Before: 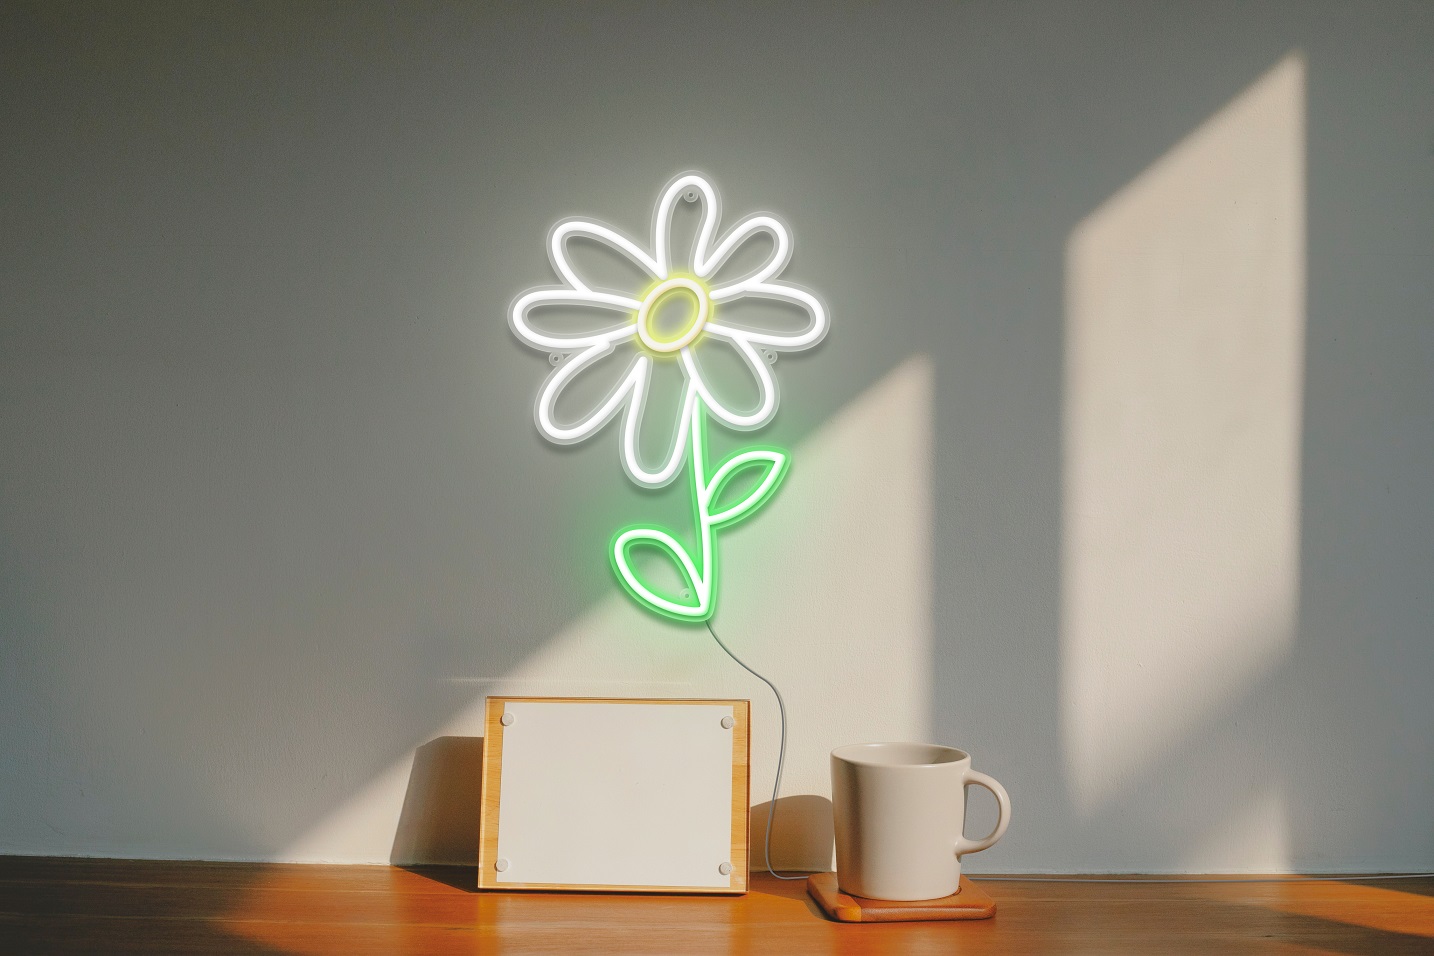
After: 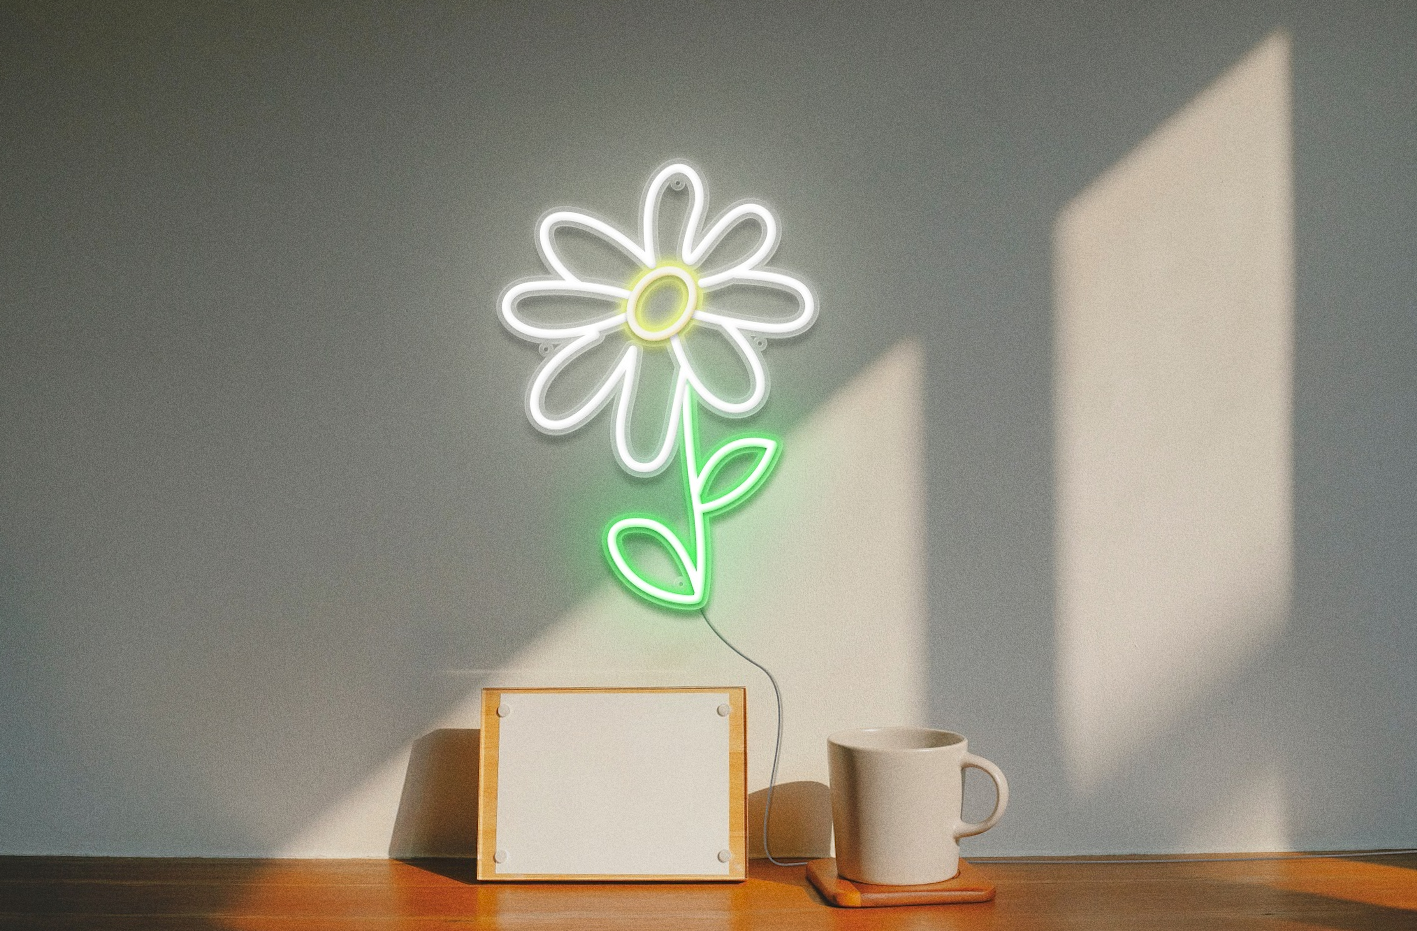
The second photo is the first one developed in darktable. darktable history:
grain: coarseness 0.47 ISO
rotate and perspective: rotation -1°, crop left 0.011, crop right 0.989, crop top 0.025, crop bottom 0.975
